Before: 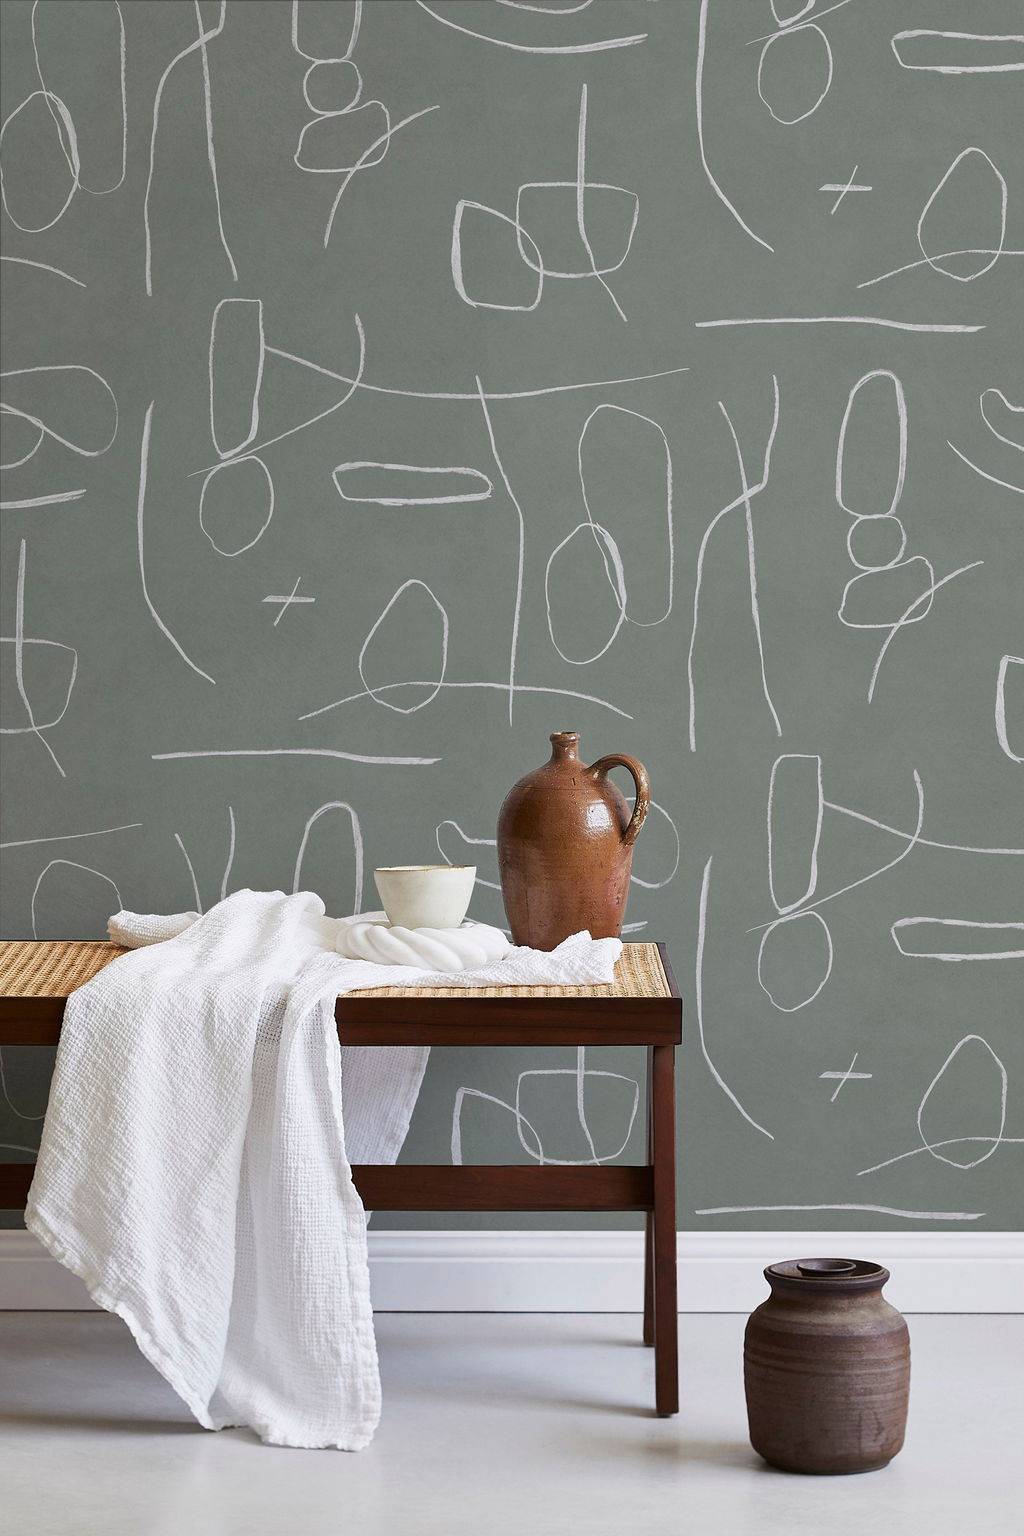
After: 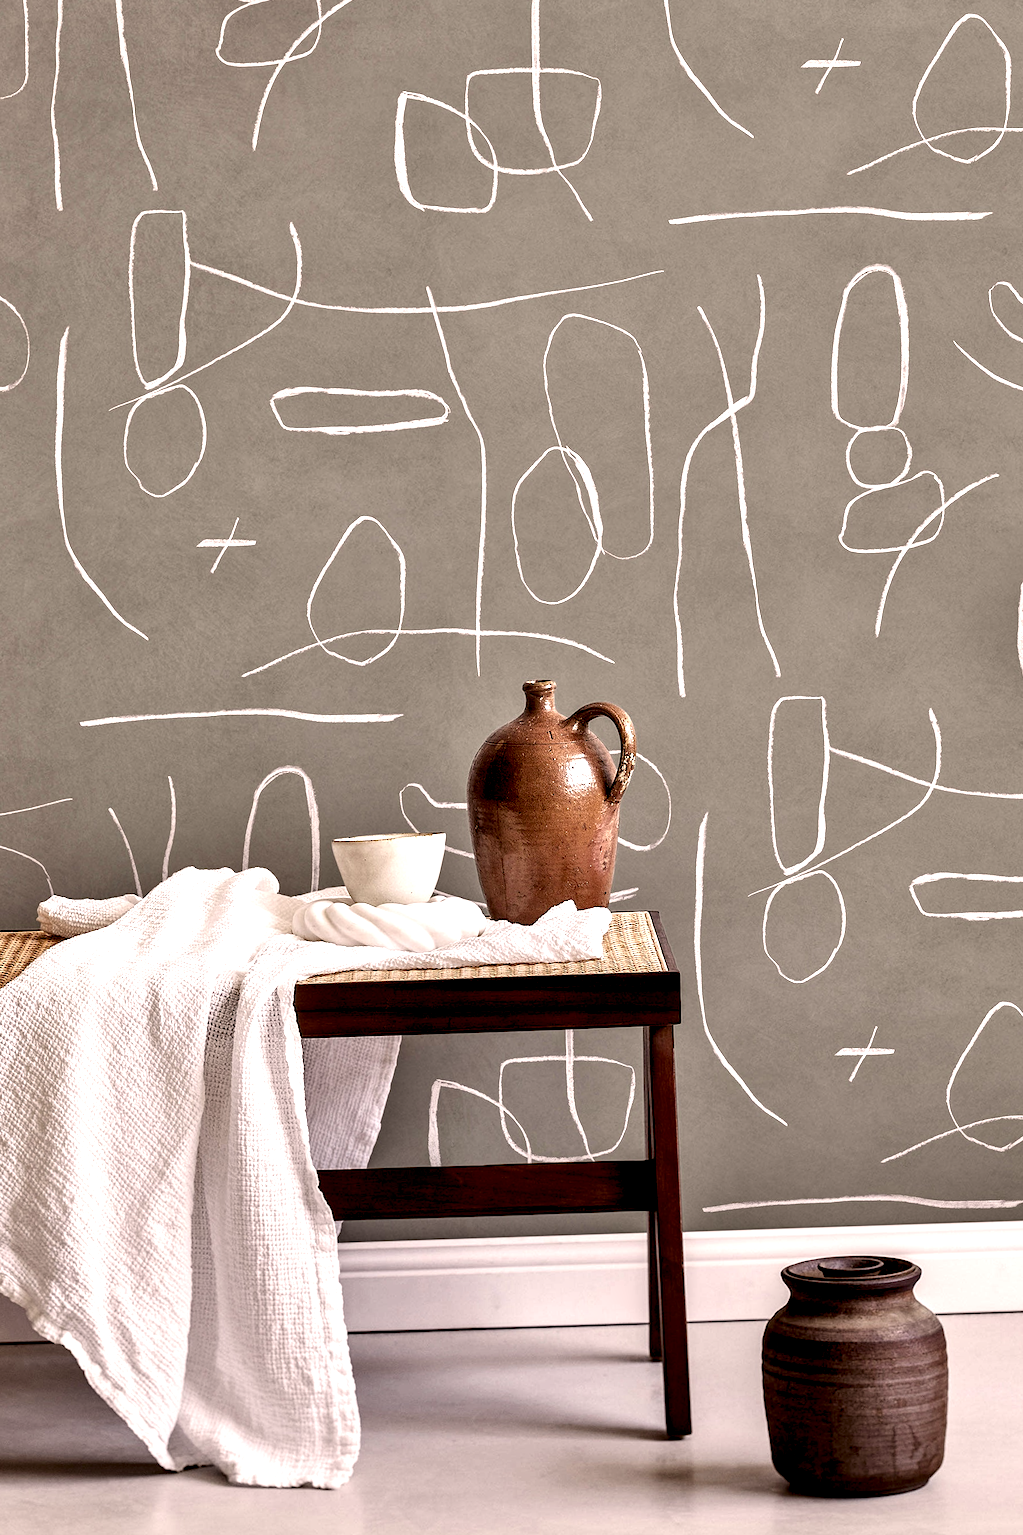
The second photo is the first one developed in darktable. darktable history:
crop and rotate: angle 1.96°, left 5.673%, top 5.673%
local contrast: shadows 185%, detail 225%
tone equalizer: -7 EV 0.15 EV, -6 EV 0.6 EV, -5 EV 1.15 EV, -4 EV 1.33 EV, -3 EV 1.15 EV, -2 EV 0.6 EV, -1 EV 0.15 EV, mask exposure compensation -0.5 EV
color correction: highlights a* 10.21, highlights b* 9.79, shadows a* 8.61, shadows b* 7.88, saturation 0.8
color balance rgb: global vibrance 0.5%
